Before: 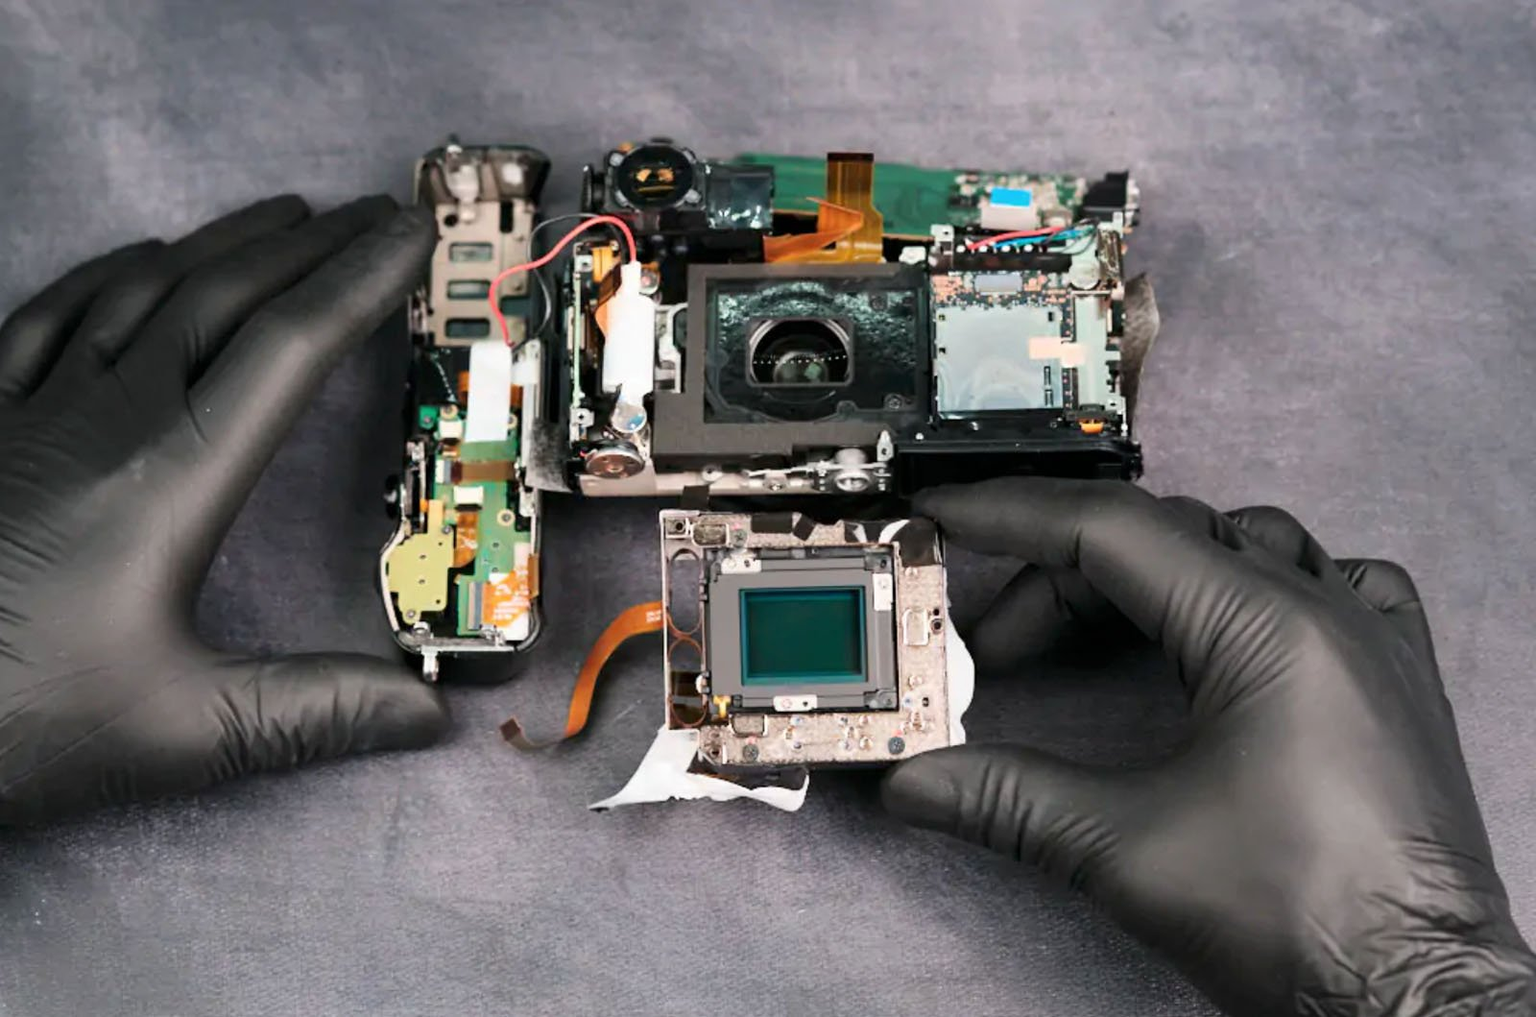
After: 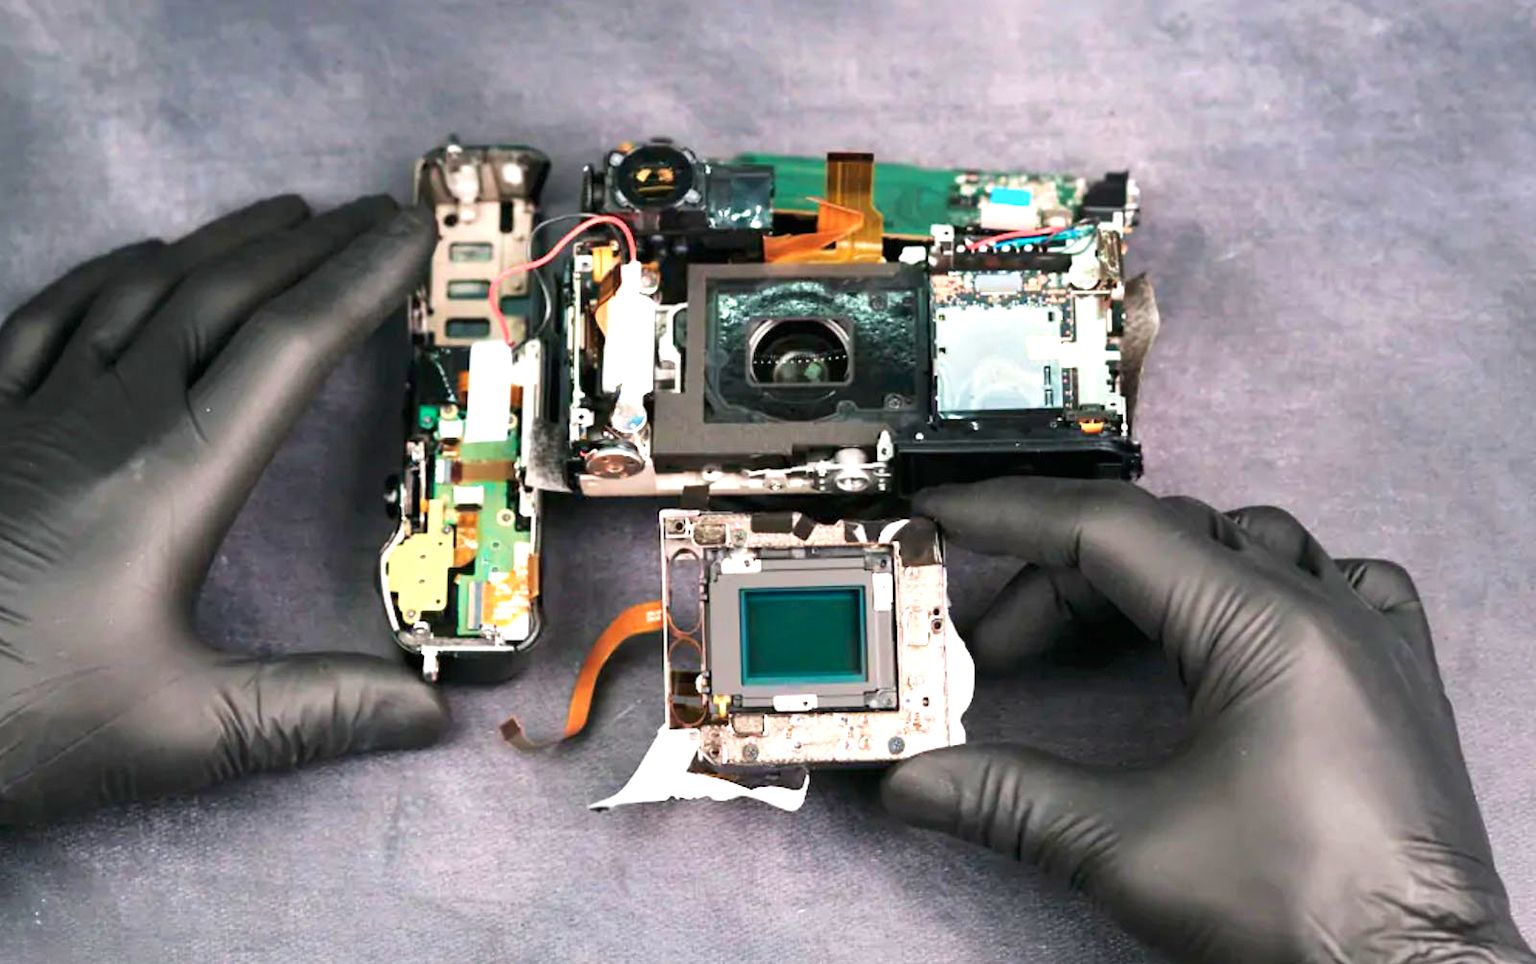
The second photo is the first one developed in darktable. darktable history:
velvia: on, module defaults
exposure: black level correction 0, exposure 0.704 EV, compensate exposure bias true, compensate highlight preservation false
crop and rotate: top 0.002%, bottom 5.03%
